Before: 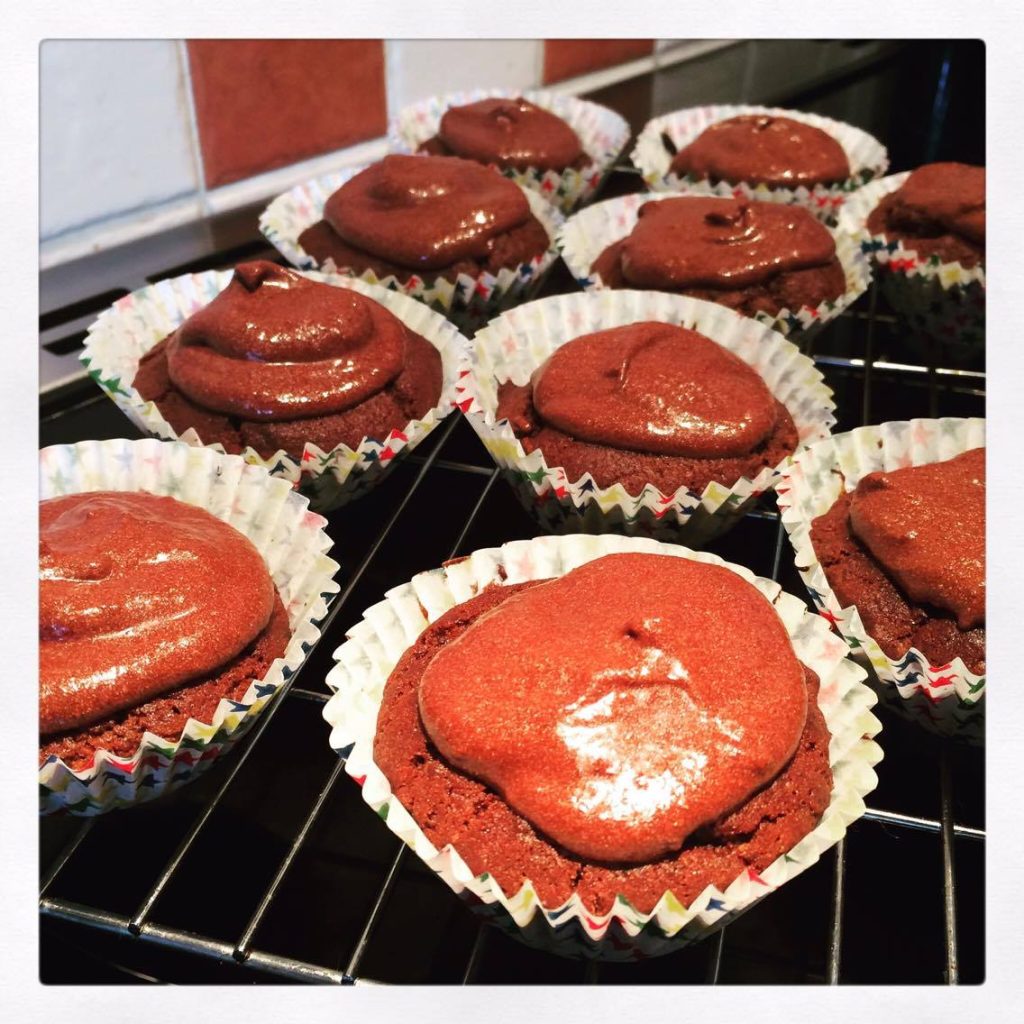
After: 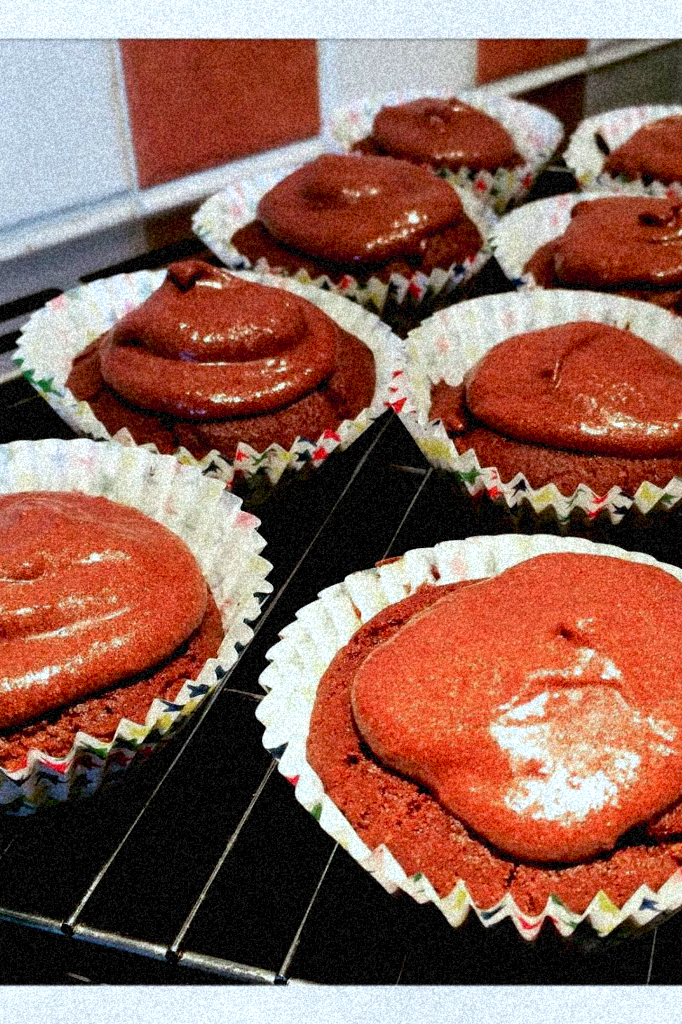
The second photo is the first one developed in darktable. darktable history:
grain: coarseness 46.9 ISO, strength 50.21%, mid-tones bias 0%
crop and rotate: left 6.617%, right 26.717%
color calibration: illuminant Planckian (black body), adaptation linear Bradford (ICC v4), x 0.364, y 0.367, temperature 4417.56 K, saturation algorithm version 1 (2020)
exposure: black level correction 0.016, exposure -0.009 EV, compensate highlight preservation false
